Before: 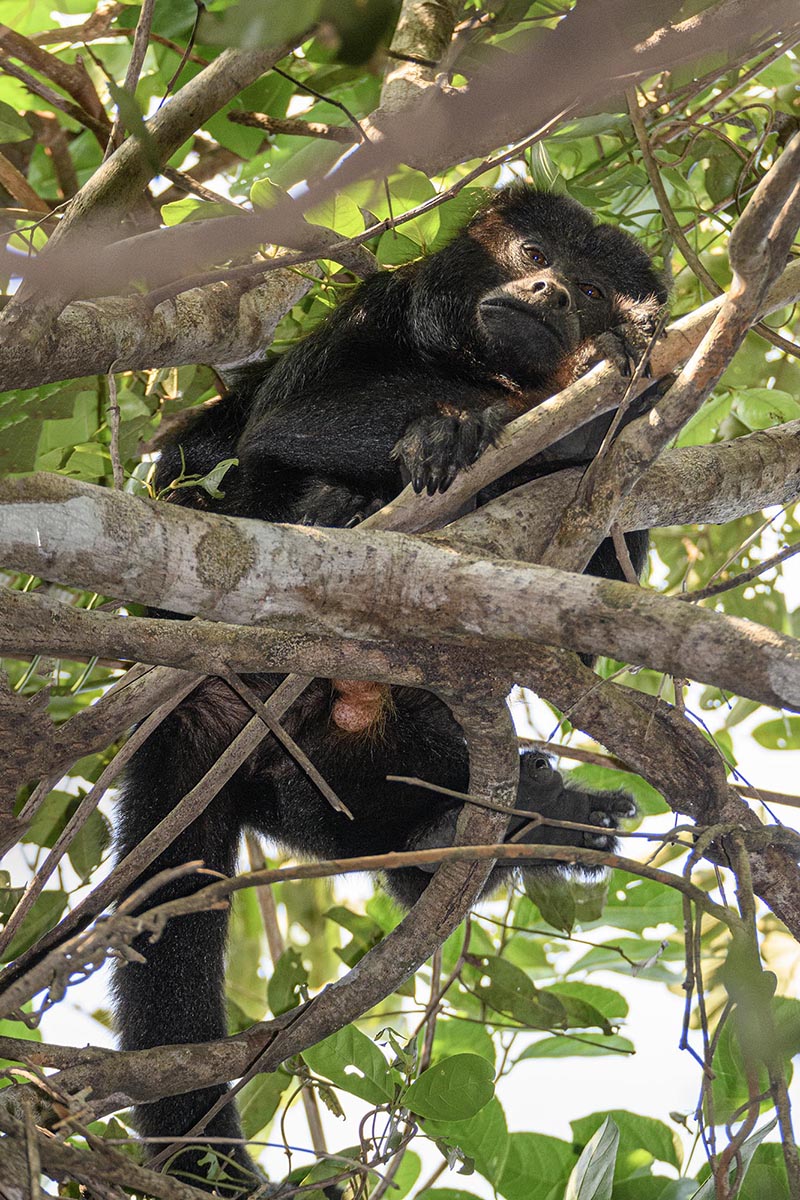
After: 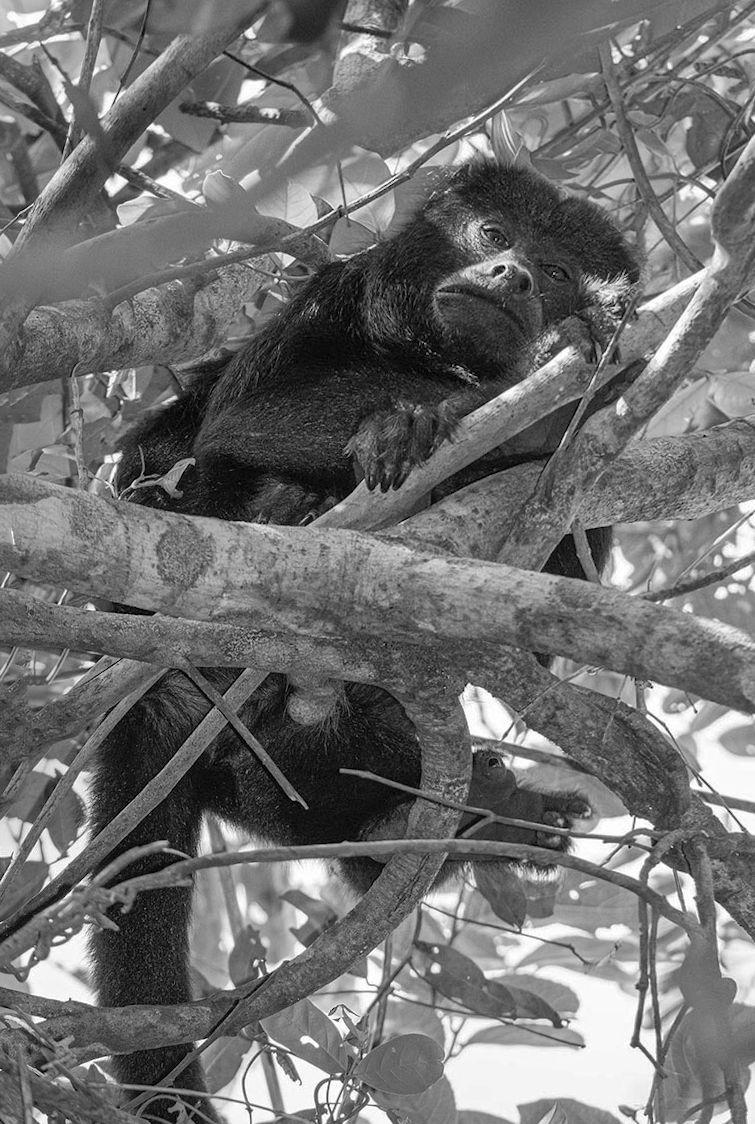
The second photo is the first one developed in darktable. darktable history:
monochrome: on, module defaults
rotate and perspective: rotation 0.062°, lens shift (vertical) 0.115, lens shift (horizontal) -0.133, crop left 0.047, crop right 0.94, crop top 0.061, crop bottom 0.94
shadows and highlights: on, module defaults
tone equalizer: on, module defaults
